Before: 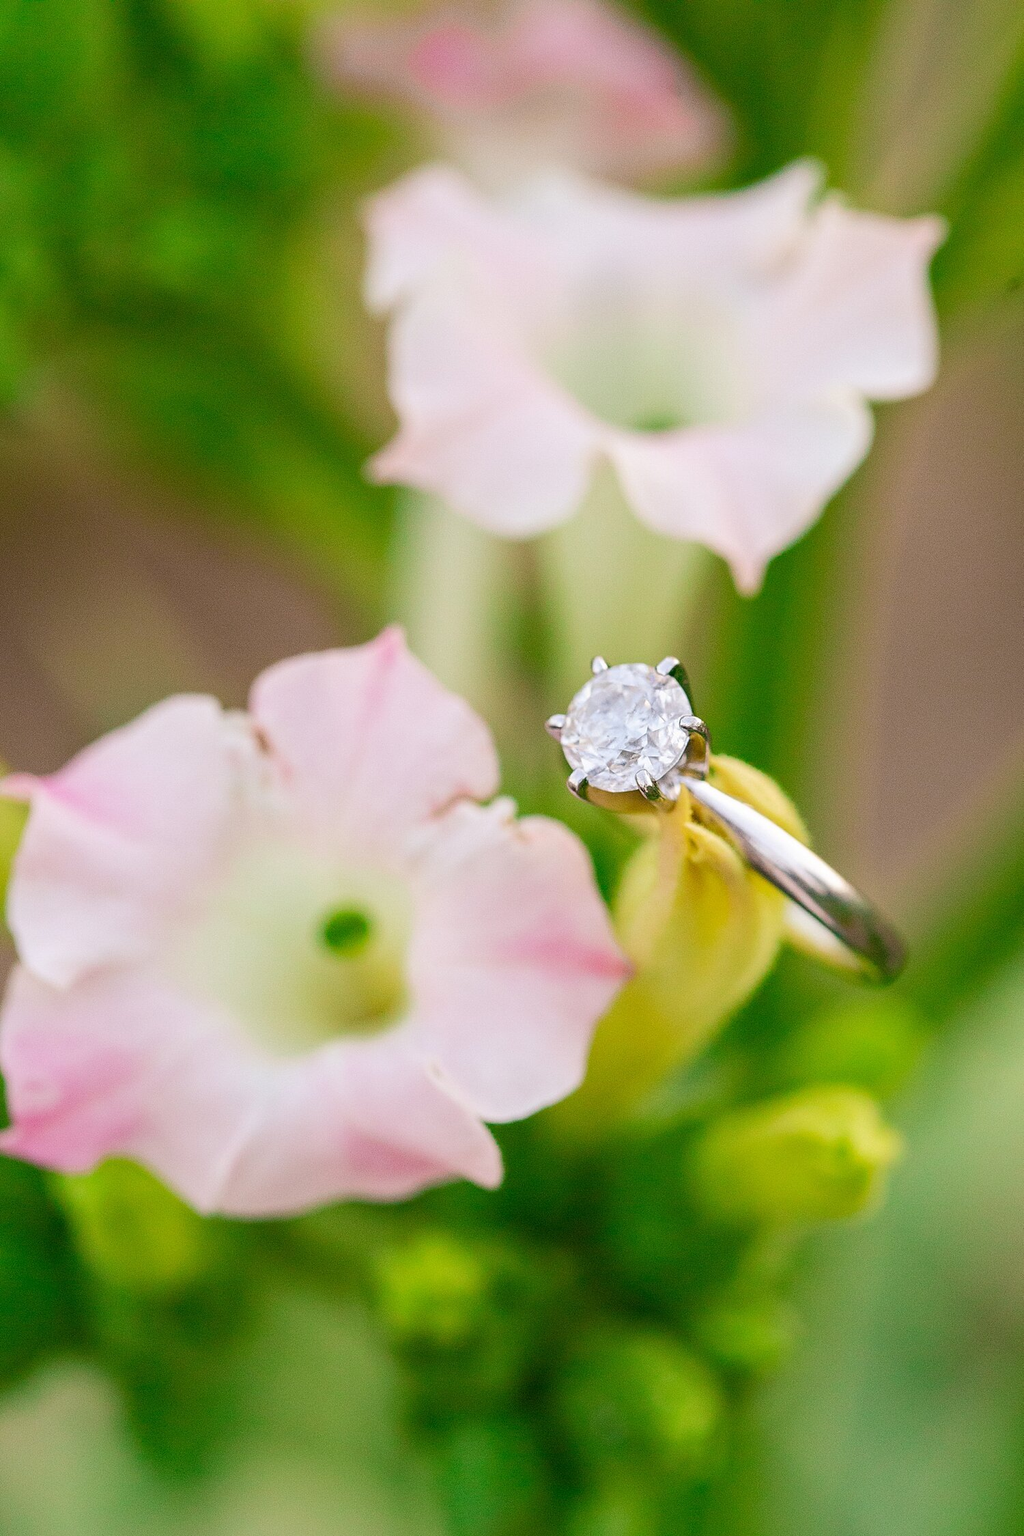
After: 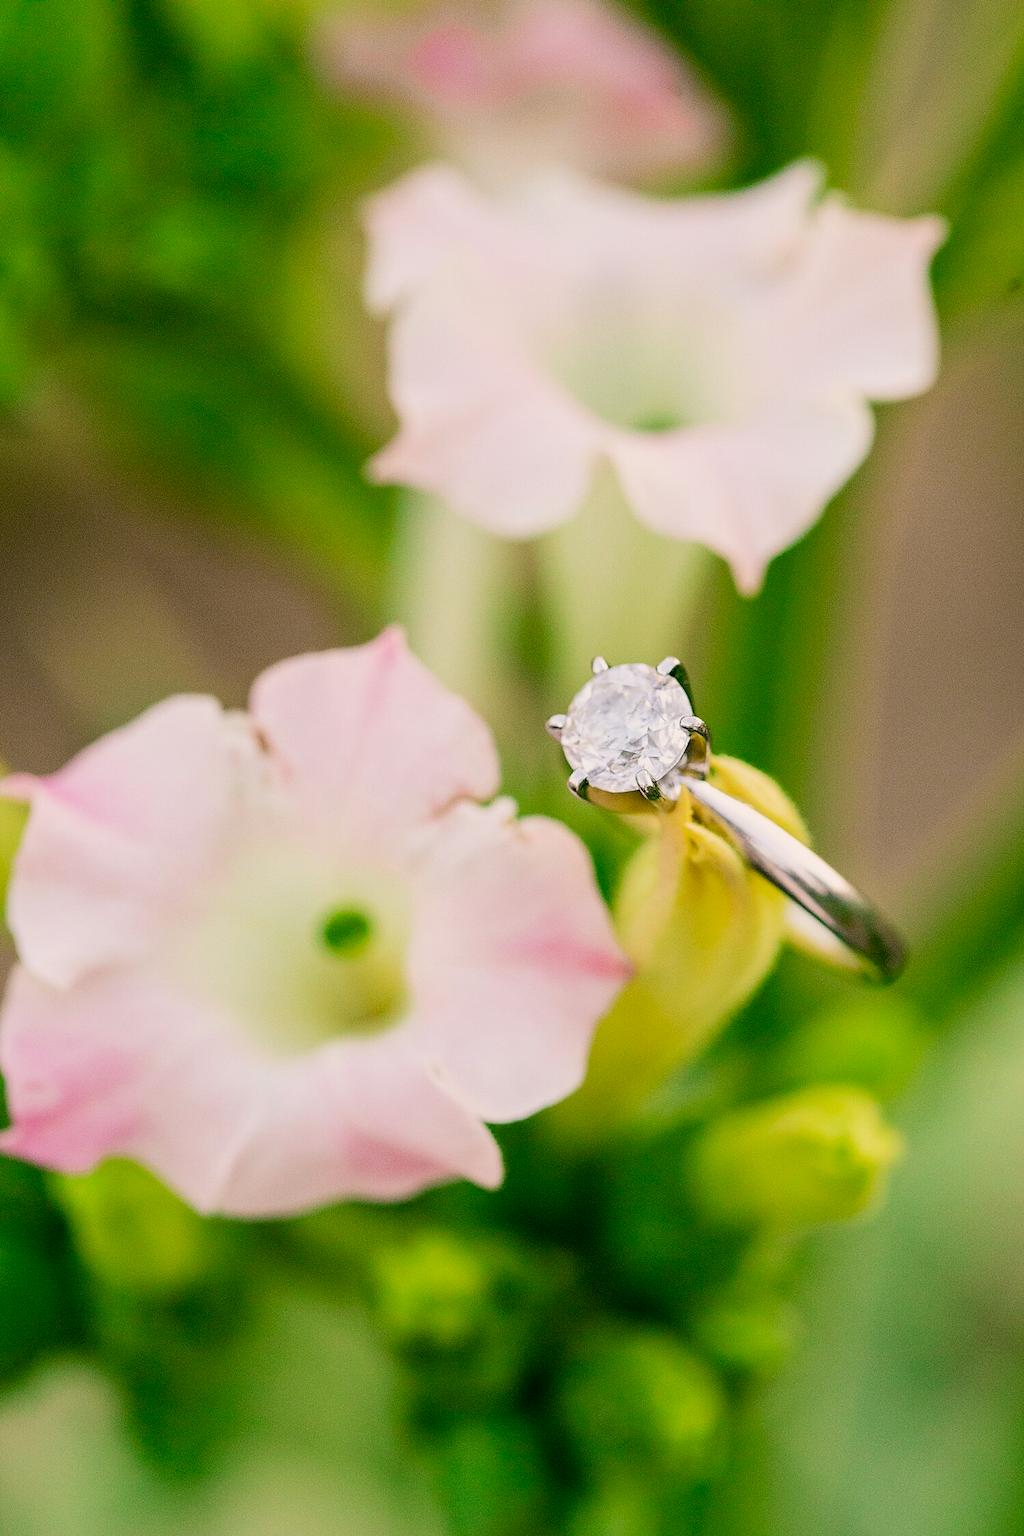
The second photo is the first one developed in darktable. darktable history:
color correction: highlights a* 4.02, highlights b* 4.98, shadows a* -7.55, shadows b* 4.98
filmic rgb: black relative exposure -5 EV, white relative exposure 3.2 EV, hardness 3.42, contrast 1.2, highlights saturation mix -30%
